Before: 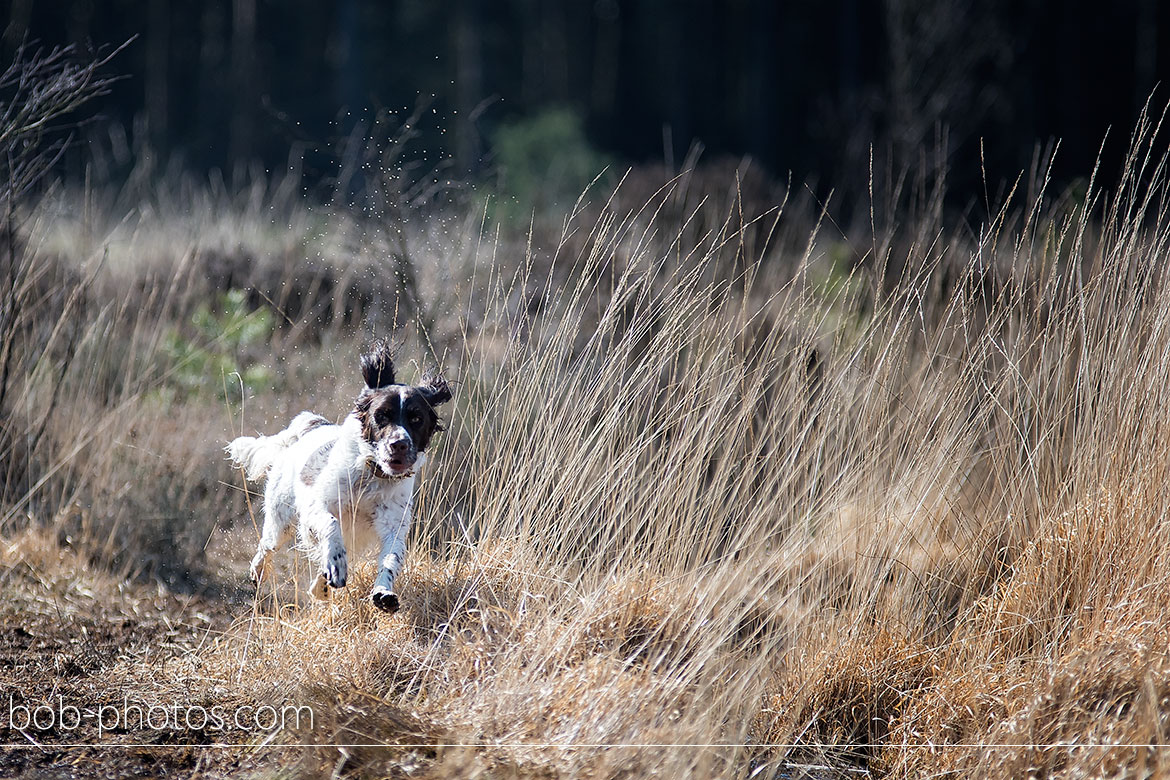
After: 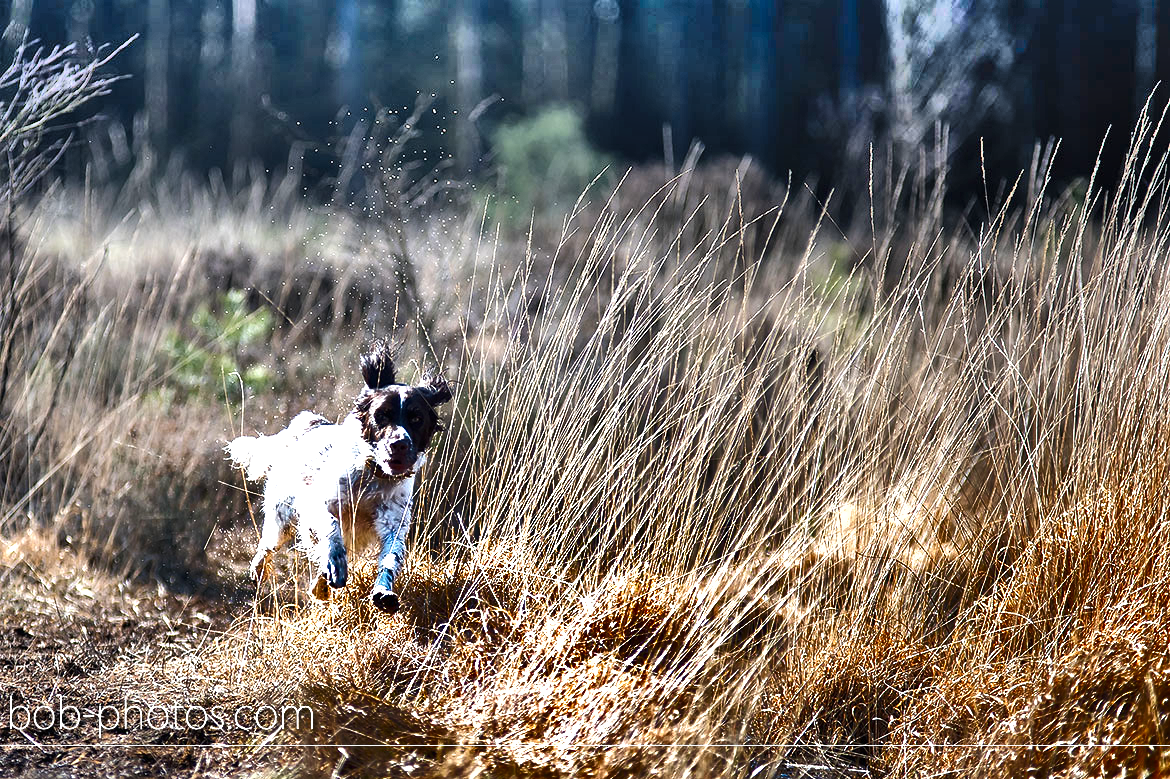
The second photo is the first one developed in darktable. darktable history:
shadows and highlights: radius 123.98, shadows 100, white point adjustment -3, highlights -100, highlights color adjustment 89.84%, soften with gaussian
exposure: black level correction 0, exposure 0.7 EV, compensate highlight preservation false
tone equalizer: -8 EV -0.417 EV, -7 EV -0.389 EV, -6 EV -0.333 EV, -5 EV -0.222 EV, -3 EV 0.222 EV, -2 EV 0.333 EV, -1 EV 0.389 EV, +0 EV 0.417 EV, edges refinement/feathering 500, mask exposure compensation -1.57 EV, preserve details no
crop: bottom 0.071%
